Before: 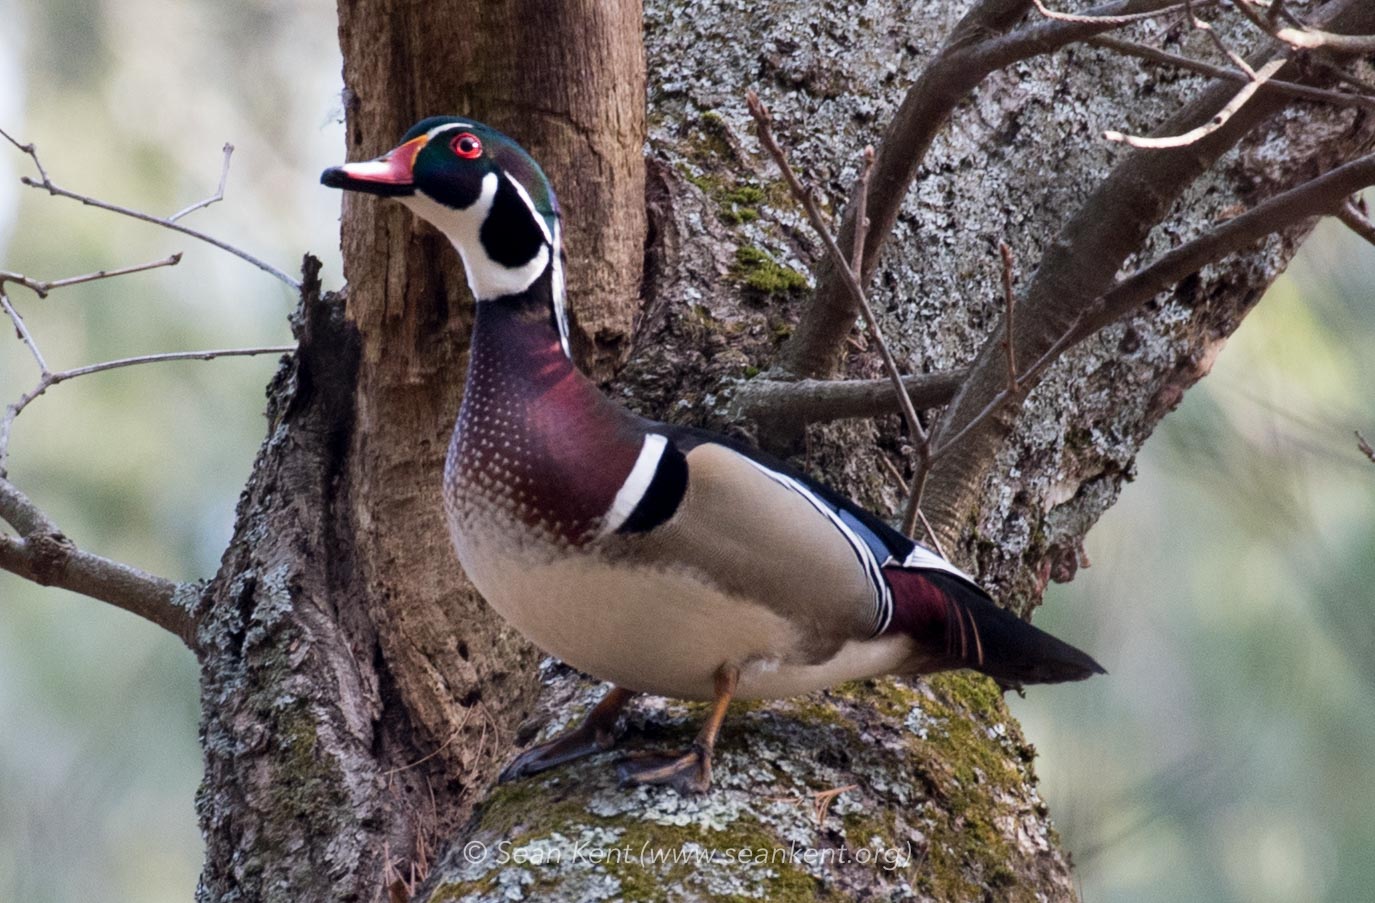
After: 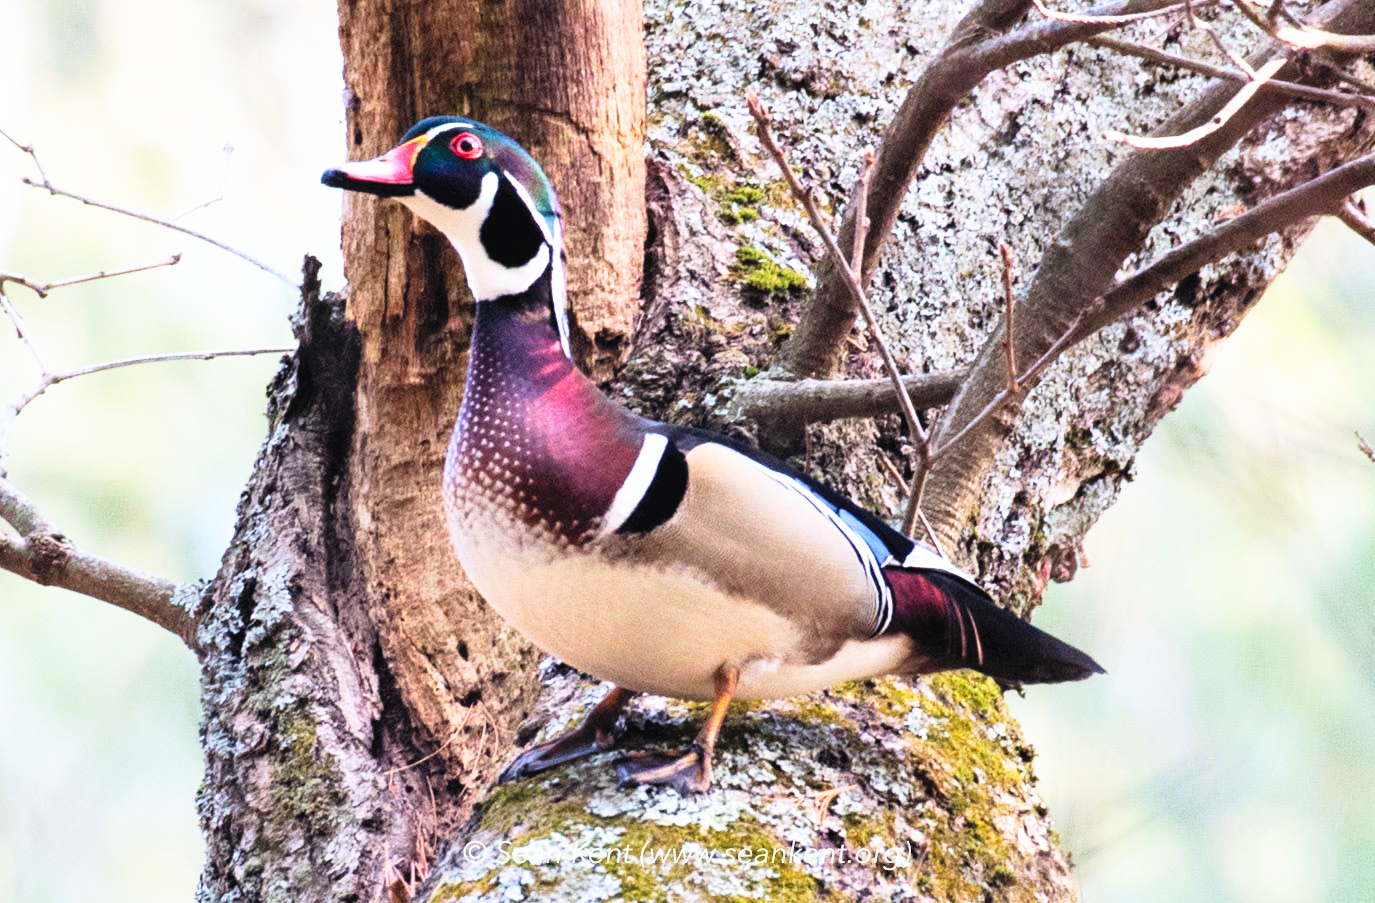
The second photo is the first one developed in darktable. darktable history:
base curve: curves: ch0 [(0, 0) (0.007, 0.004) (0.027, 0.03) (0.046, 0.07) (0.207, 0.54) (0.442, 0.872) (0.673, 0.972) (1, 1)], preserve colors none
contrast brightness saturation: contrast 0.103, brightness 0.301, saturation 0.136
